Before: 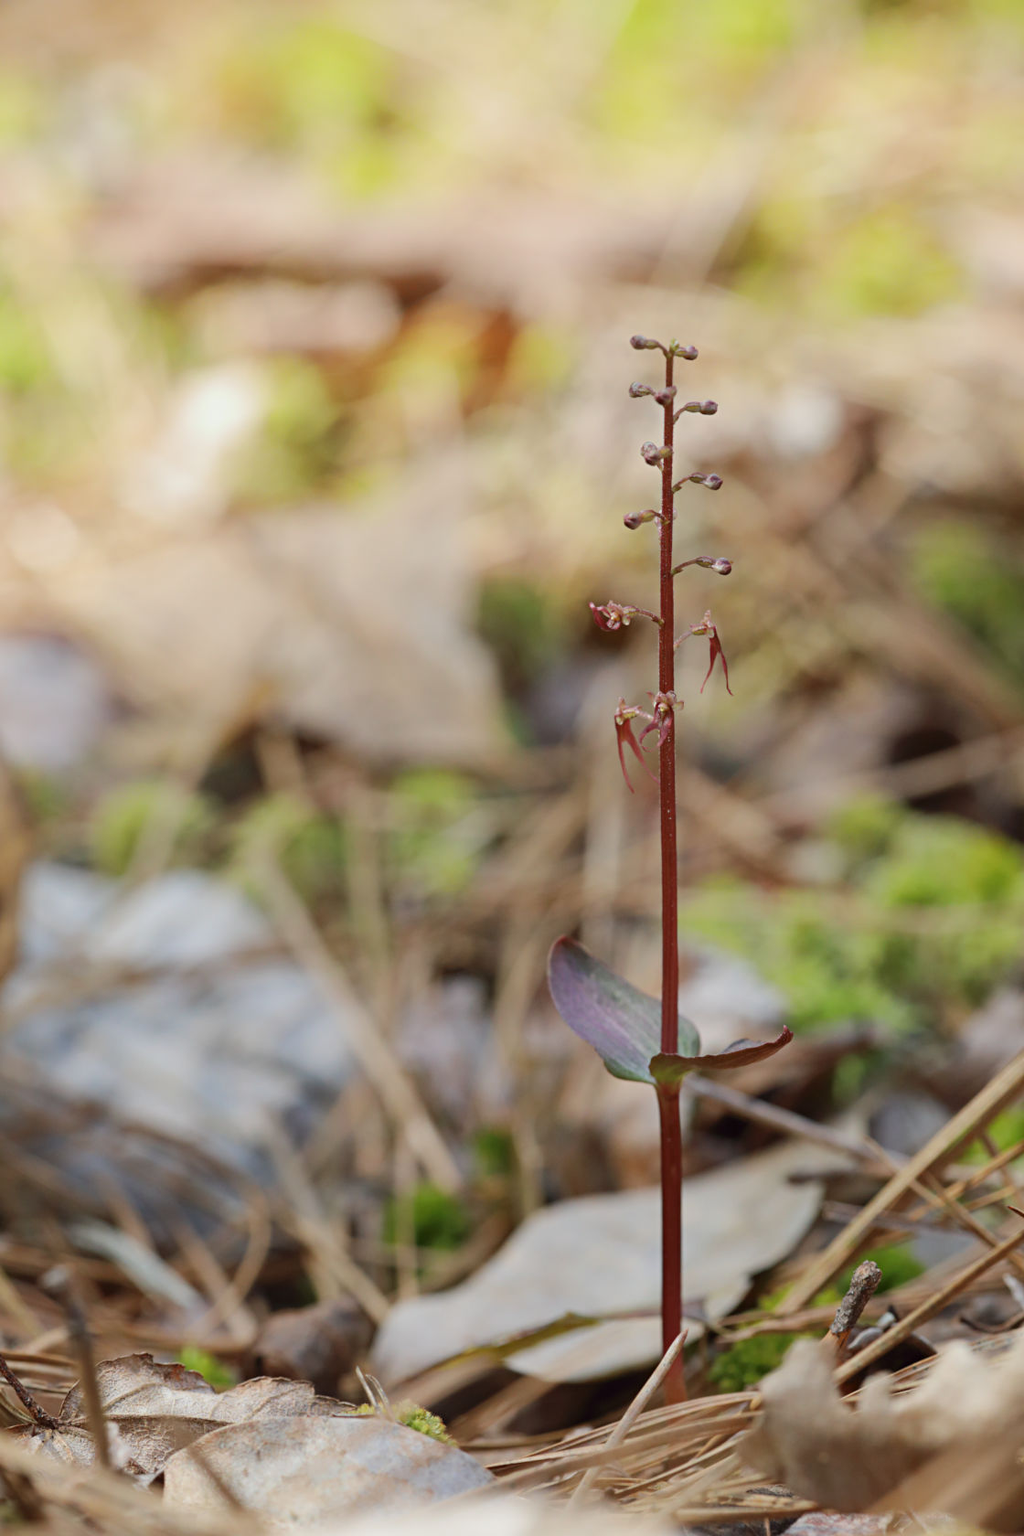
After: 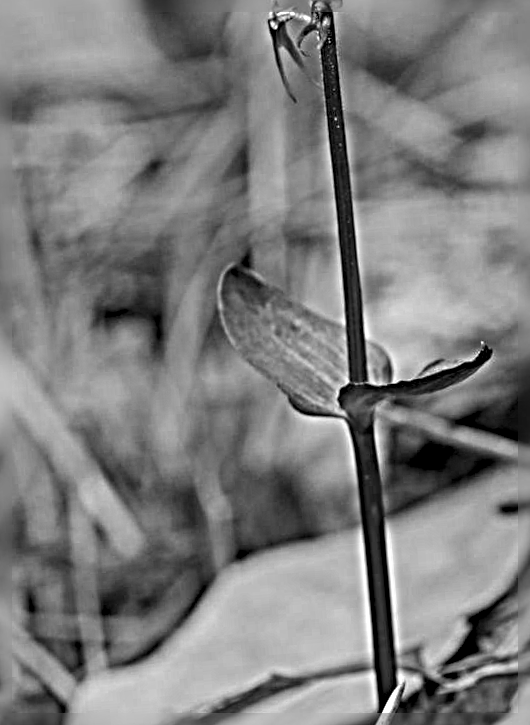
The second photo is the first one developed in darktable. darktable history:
sharpen: radius 6.3, amount 1.8, threshold 0
local contrast: on, module defaults
monochrome: on, module defaults
crop: left 37.221%, top 45.169%, right 20.63%, bottom 13.777%
rotate and perspective: rotation -4.86°, automatic cropping off
